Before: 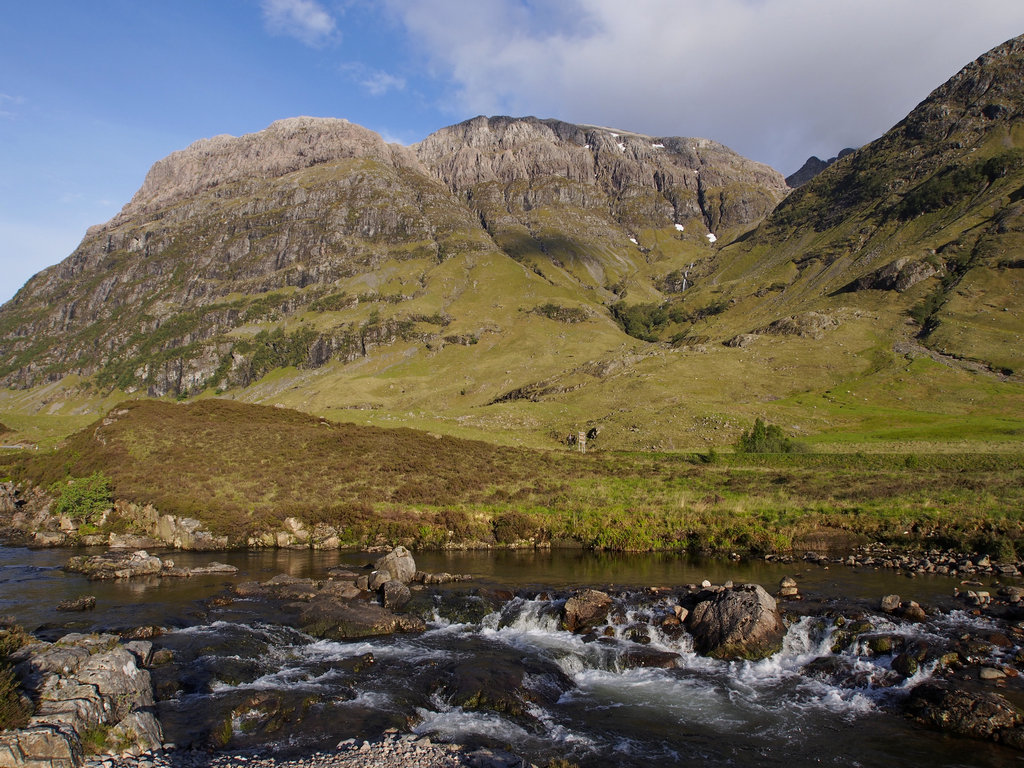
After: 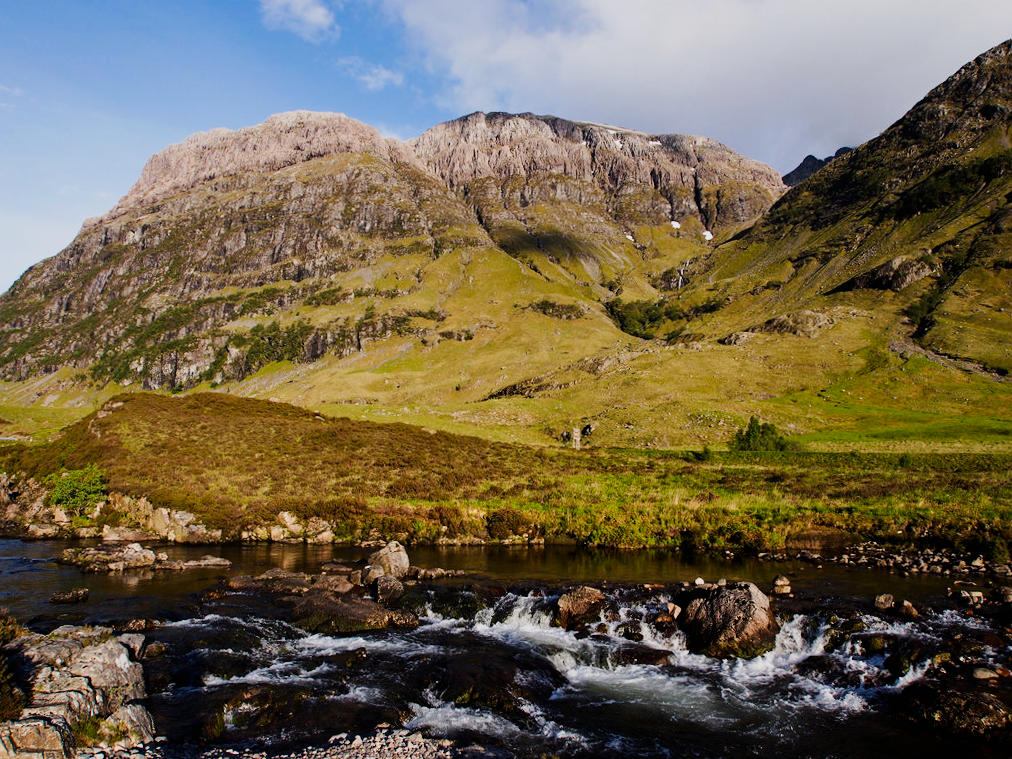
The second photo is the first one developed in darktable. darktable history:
sigmoid: on, module defaults
crop and rotate: angle -0.5°
tone equalizer: -8 EV -0.417 EV, -7 EV -0.389 EV, -6 EV -0.333 EV, -5 EV -0.222 EV, -3 EV 0.222 EV, -2 EV 0.333 EV, -1 EV 0.389 EV, +0 EV 0.417 EV, edges refinement/feathering 500, mask exposure compensation -1.57 EV, preserve details no
